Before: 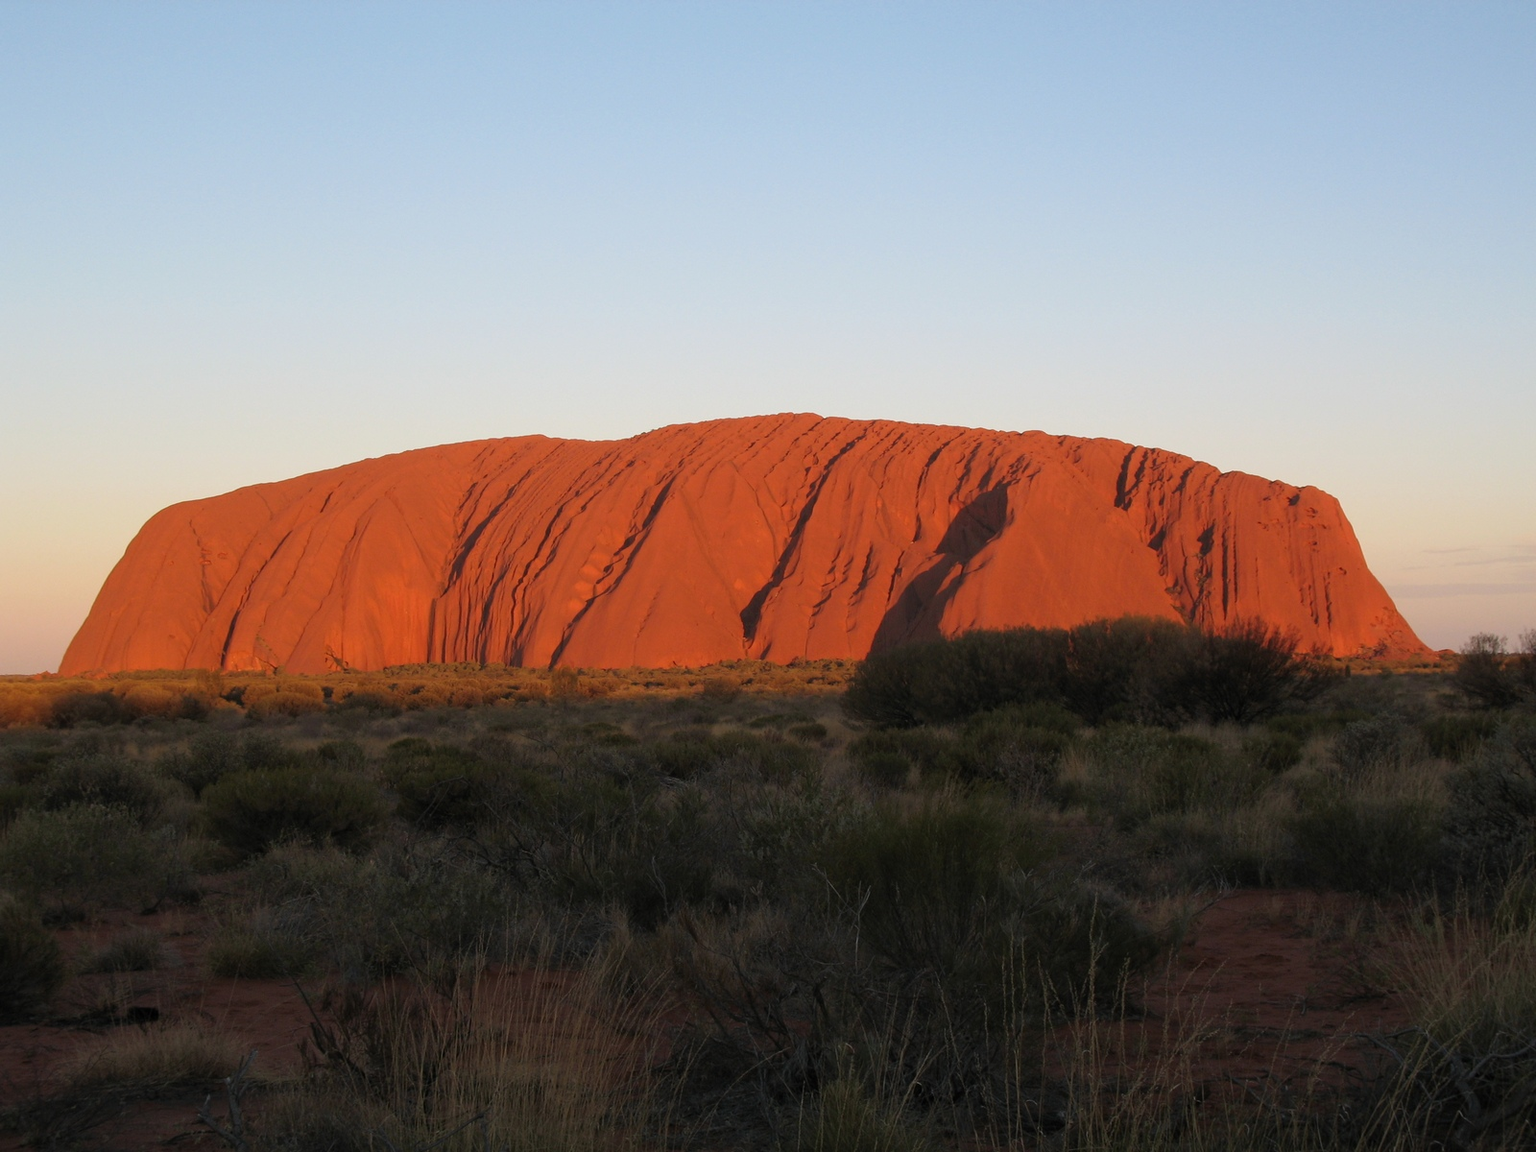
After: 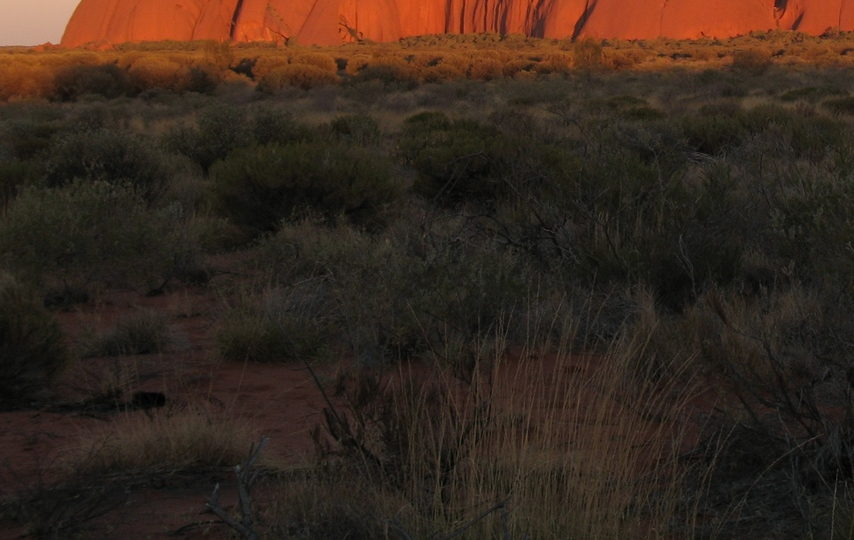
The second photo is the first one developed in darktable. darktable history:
sharpen: radius 5.325, amount 0.312, threshold 26.433
crop and rotate: top 54.778%, right 46.61%, bottom 0.159%
